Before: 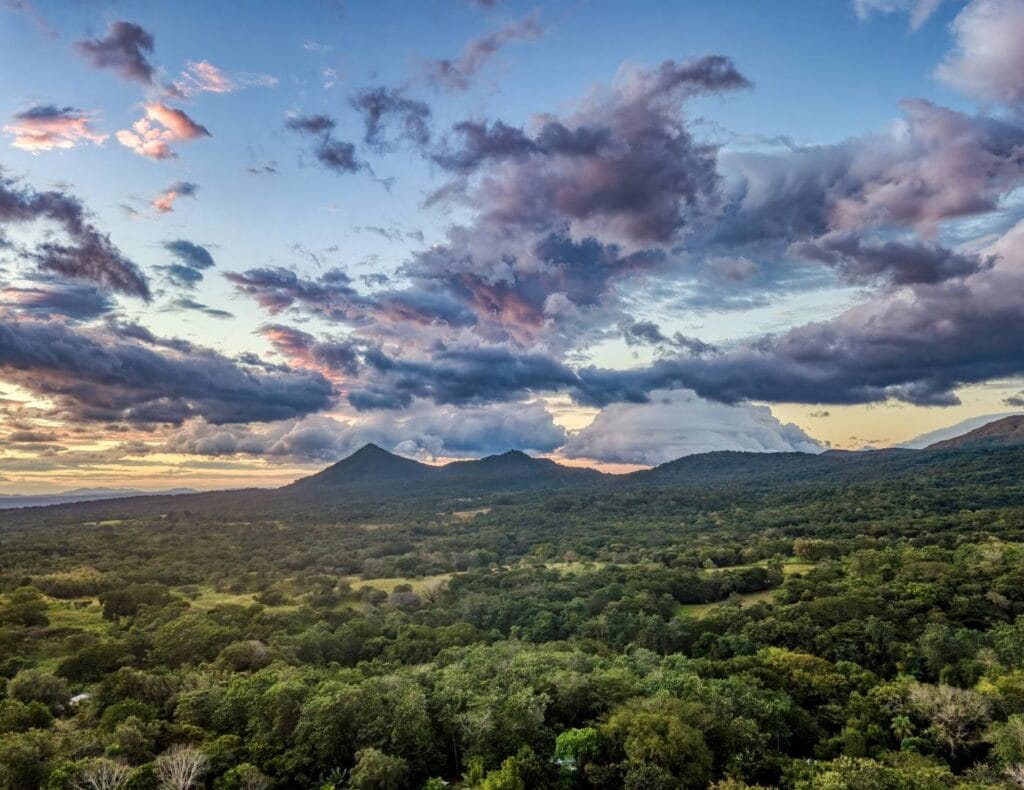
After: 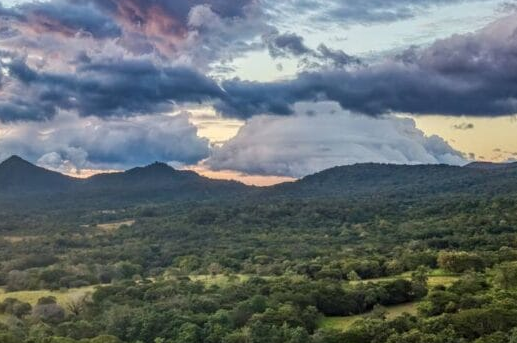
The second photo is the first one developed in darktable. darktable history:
crop: left 34.772%, top 36.566%, right 14.725%, bottom 19.94%
